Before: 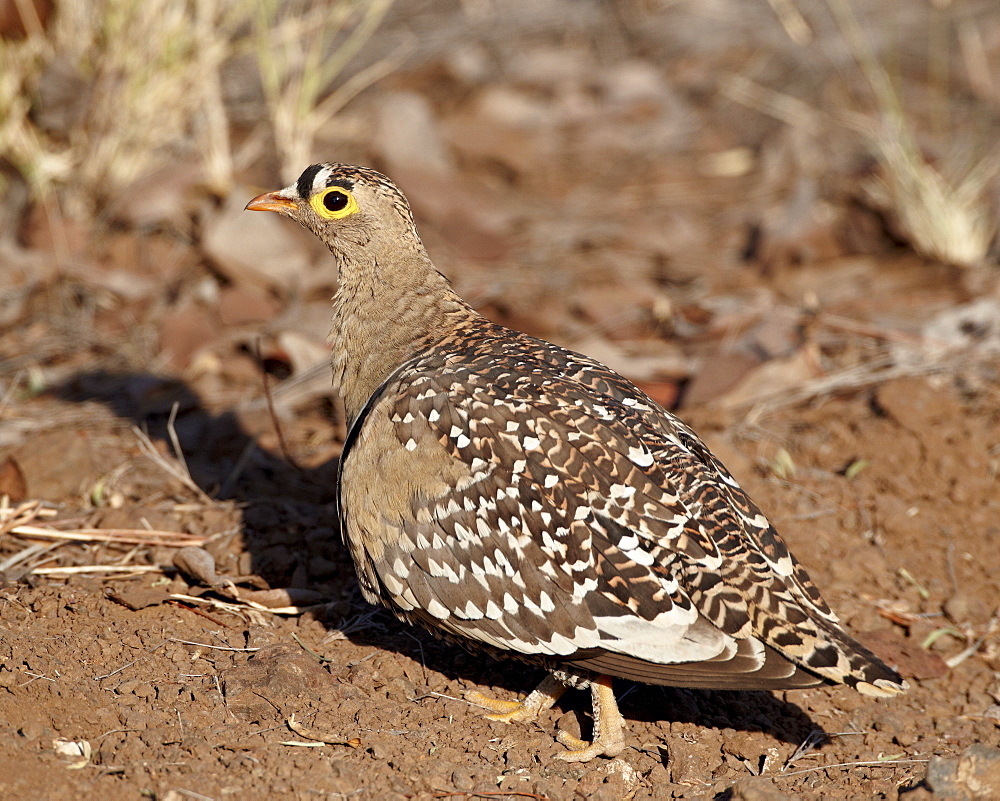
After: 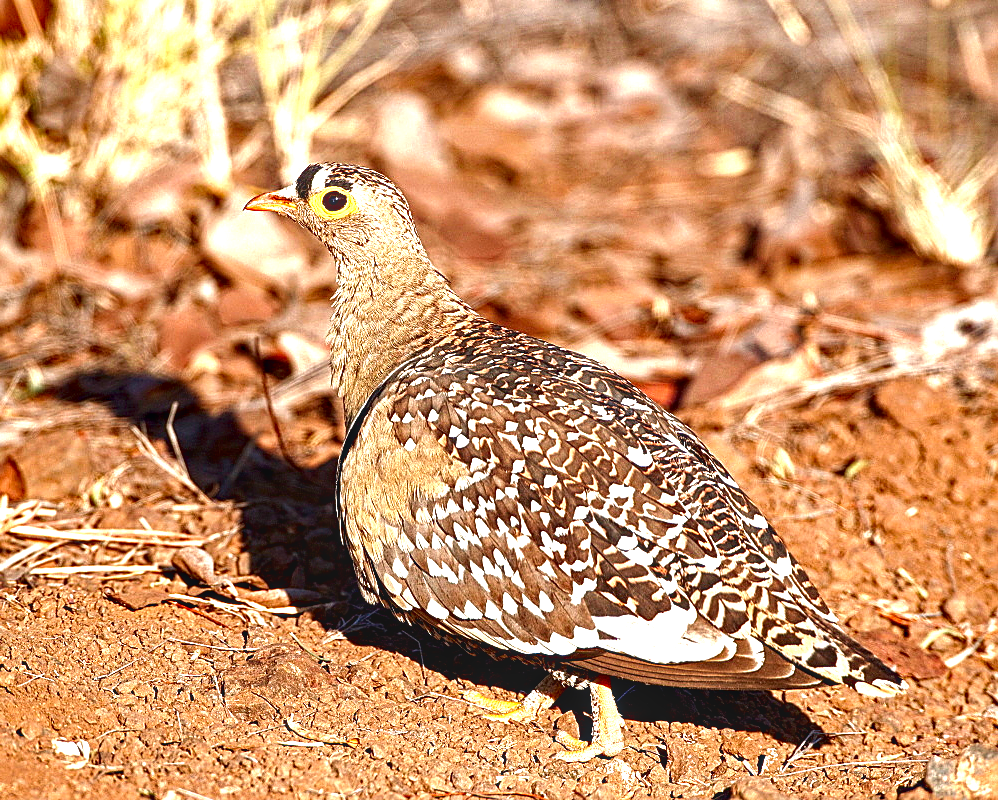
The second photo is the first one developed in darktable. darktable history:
exposure: exposure 1.209 EV, compensate highlight preservation false
sharpen: on, module defaults
crop: left 0.109%
local contrast: on, module defaults
contrast brightness saturation: brightness -0.21, saturation 0.083
haze removal: compatibility mode true, adaptive false
